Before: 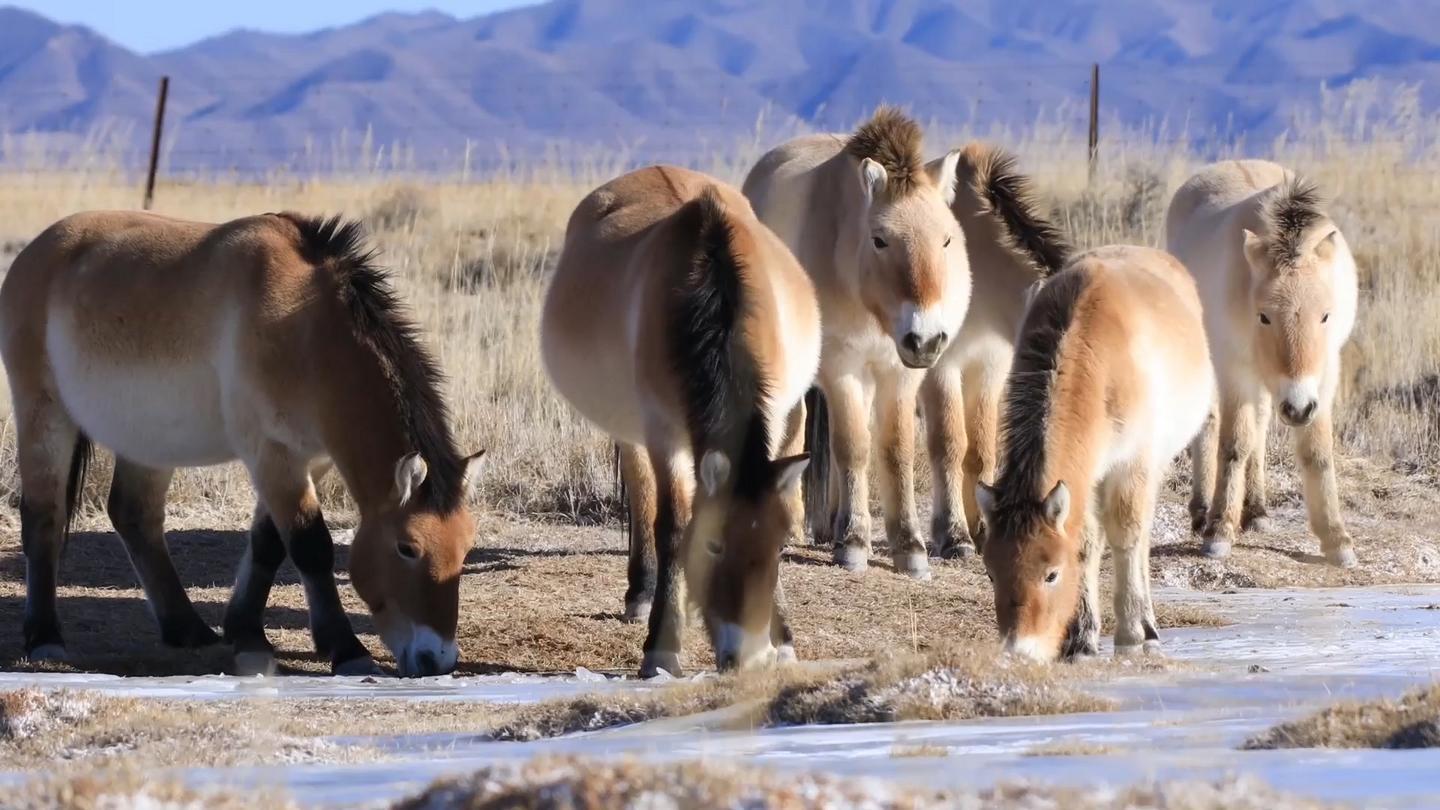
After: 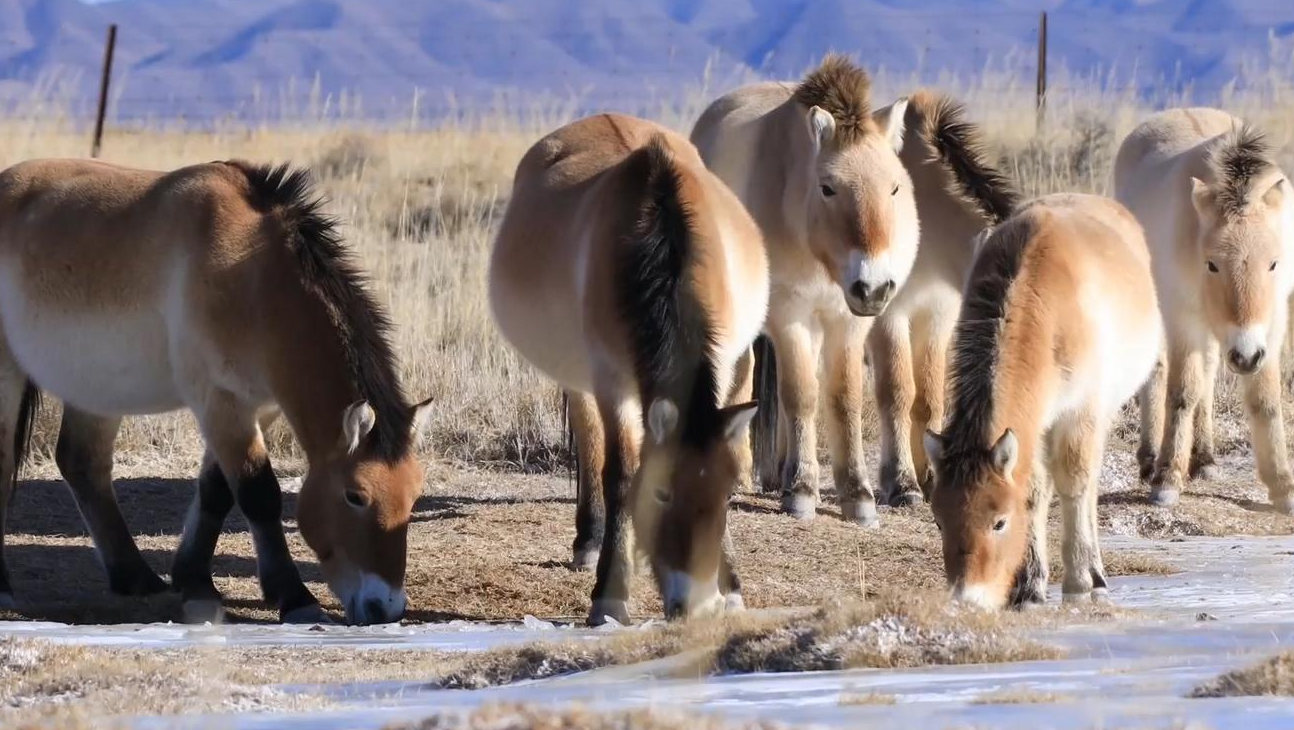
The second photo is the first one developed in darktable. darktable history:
crop: left 3.659%, top 6.48%, right 6.46%, bottom 3.279%
